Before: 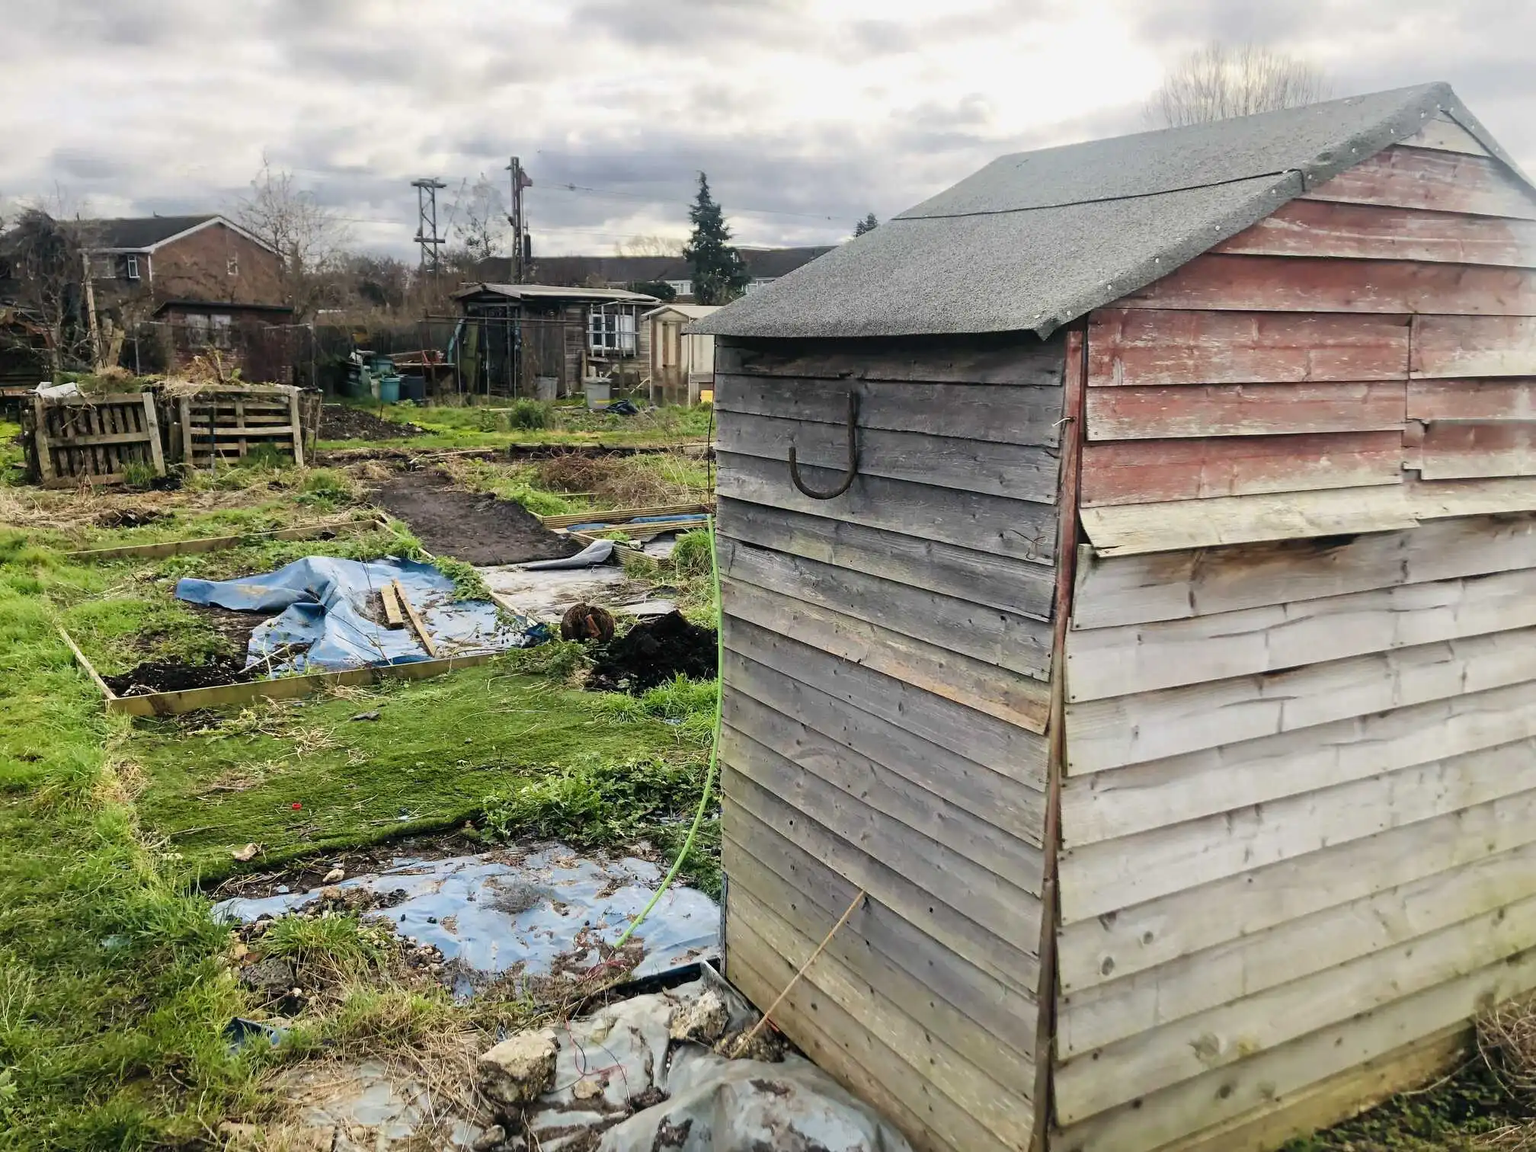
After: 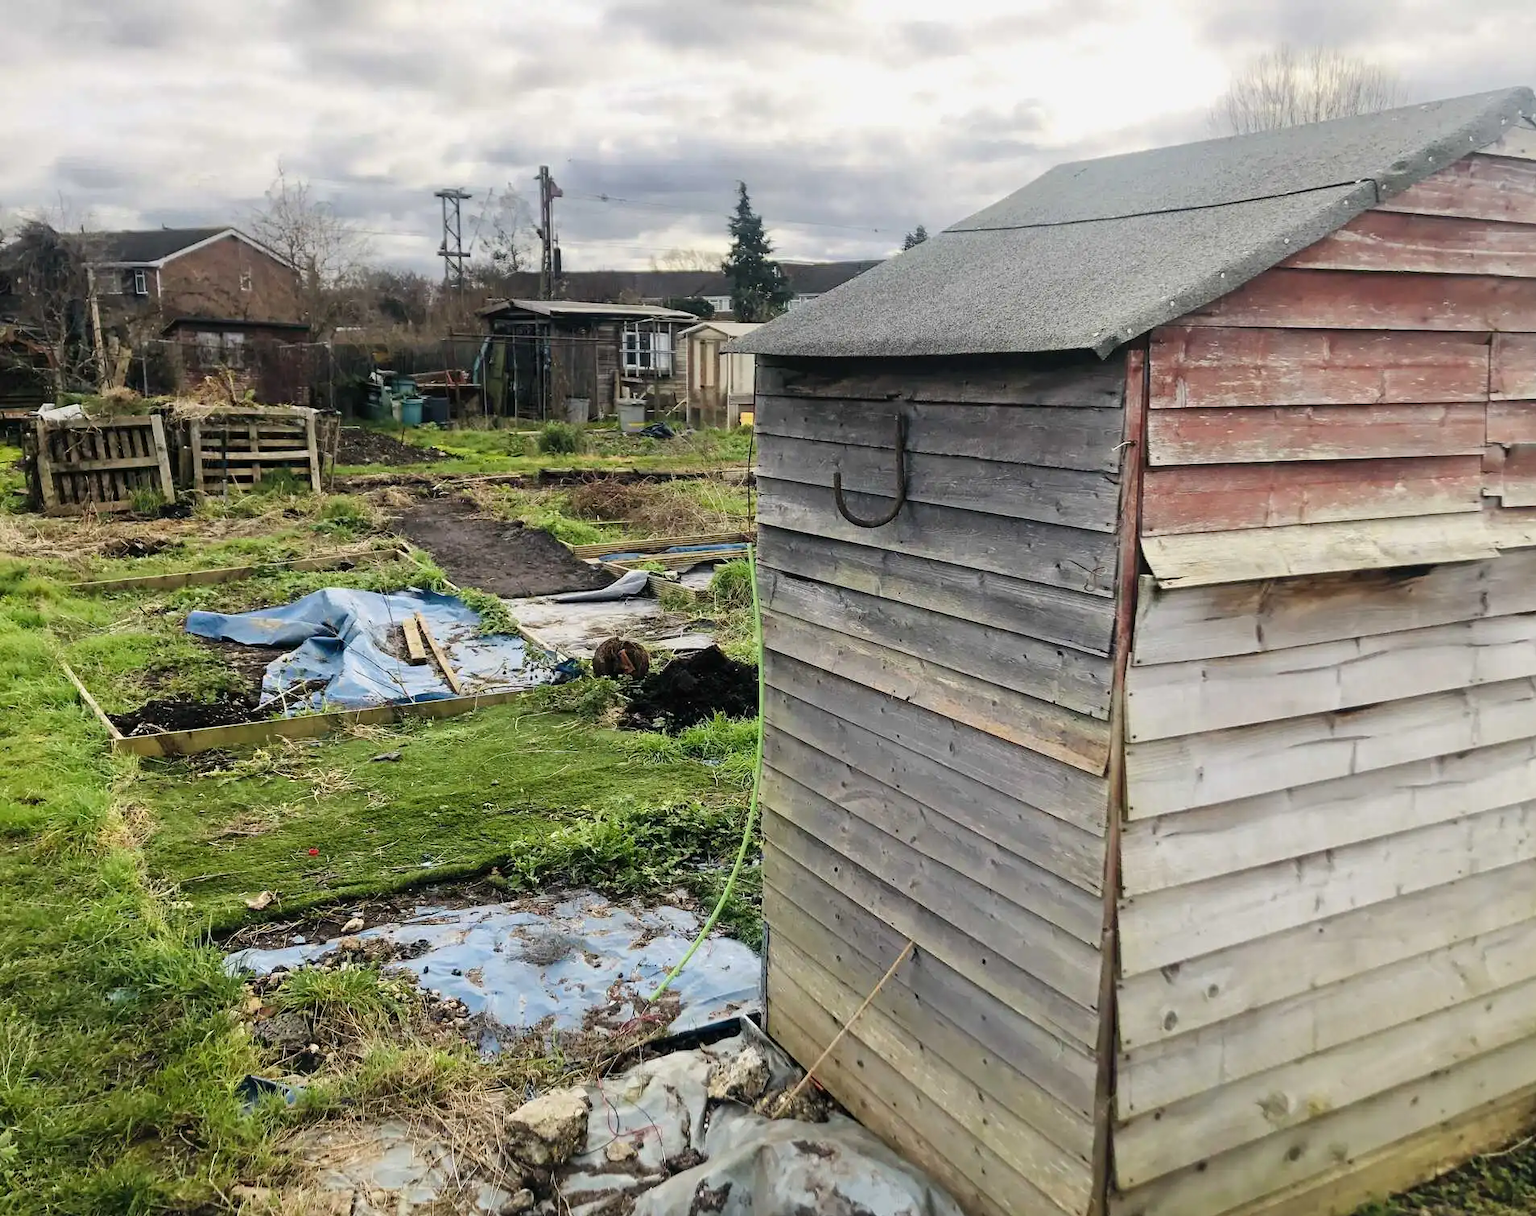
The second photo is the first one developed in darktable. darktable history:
crop and rotate: left 0%, right 5.335%
